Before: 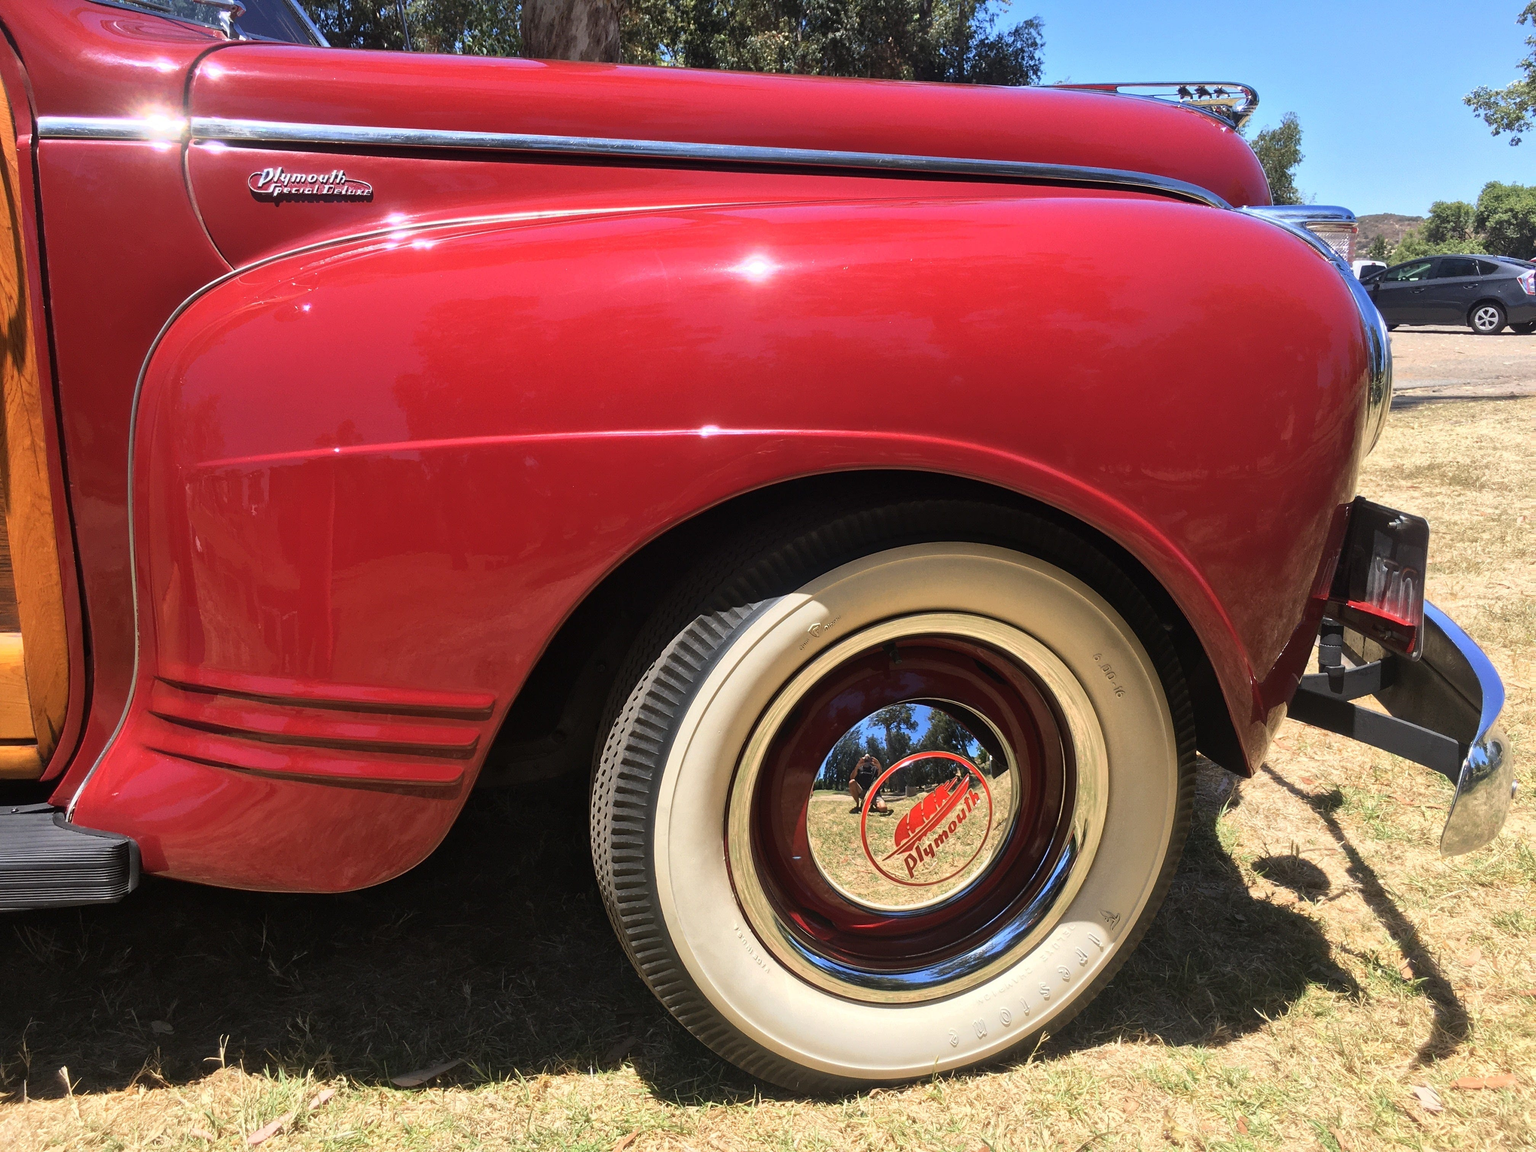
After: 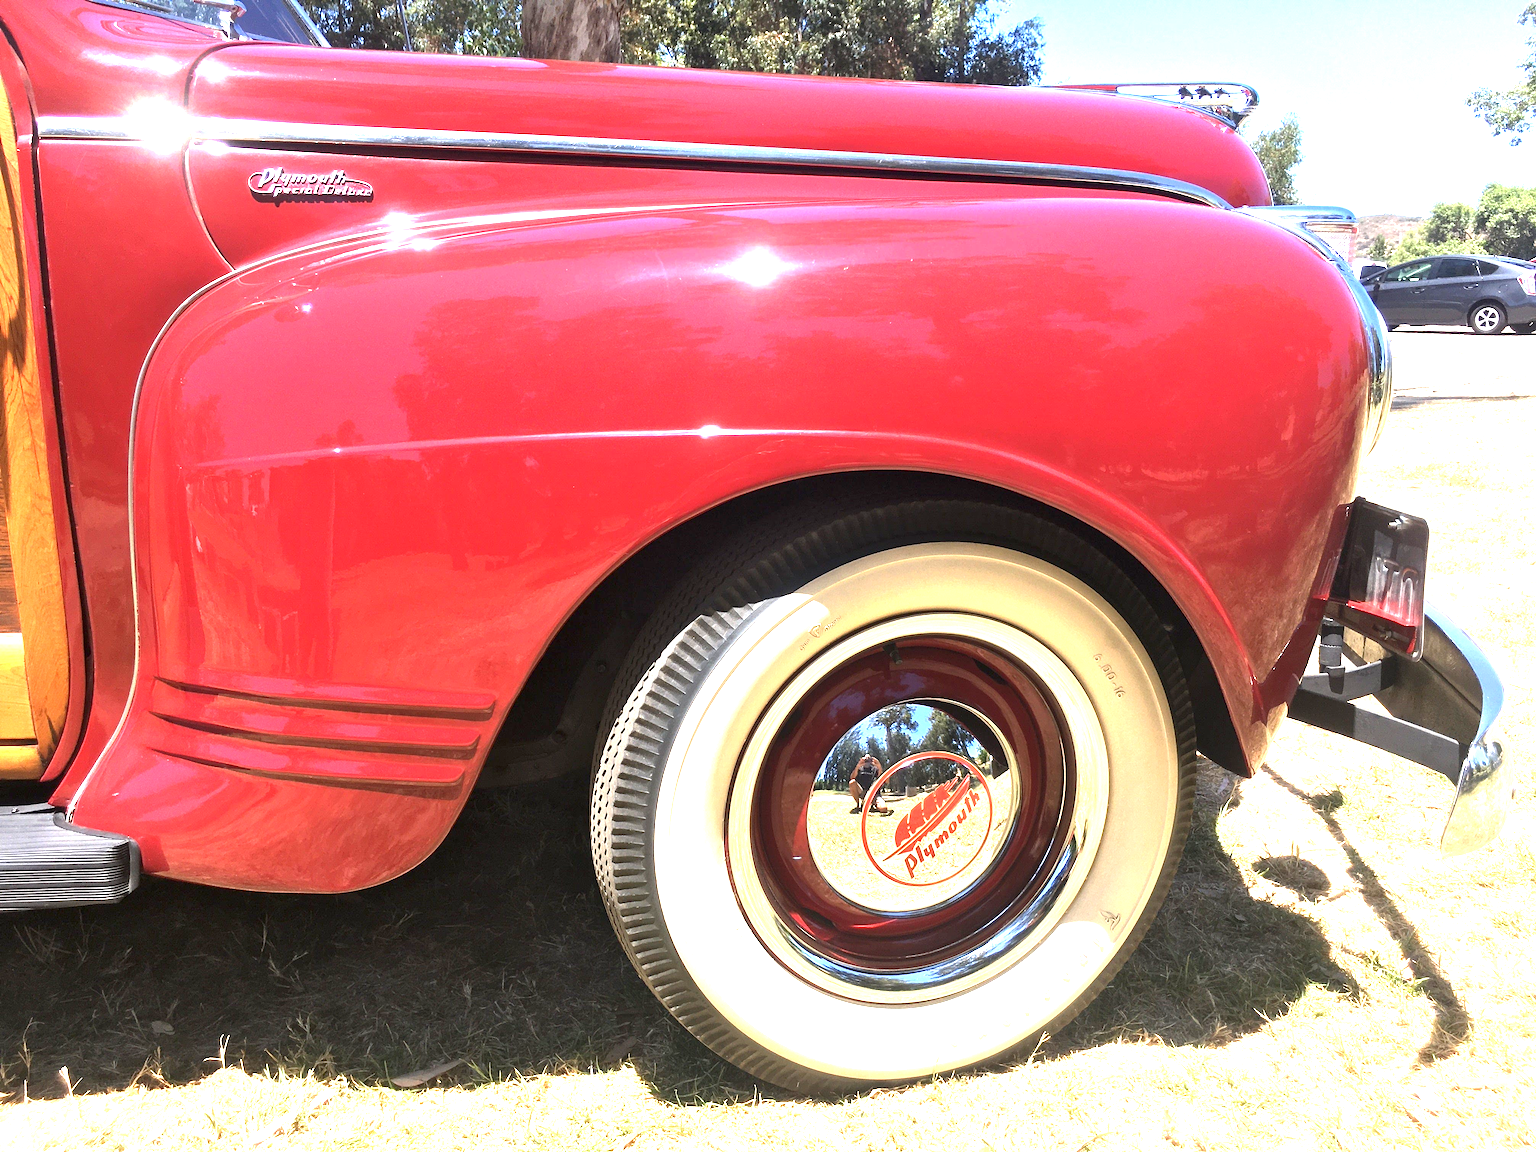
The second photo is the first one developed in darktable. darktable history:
exposure: black level correction 0.001, exposure 1.811 EV, compensate highlight preservation false
